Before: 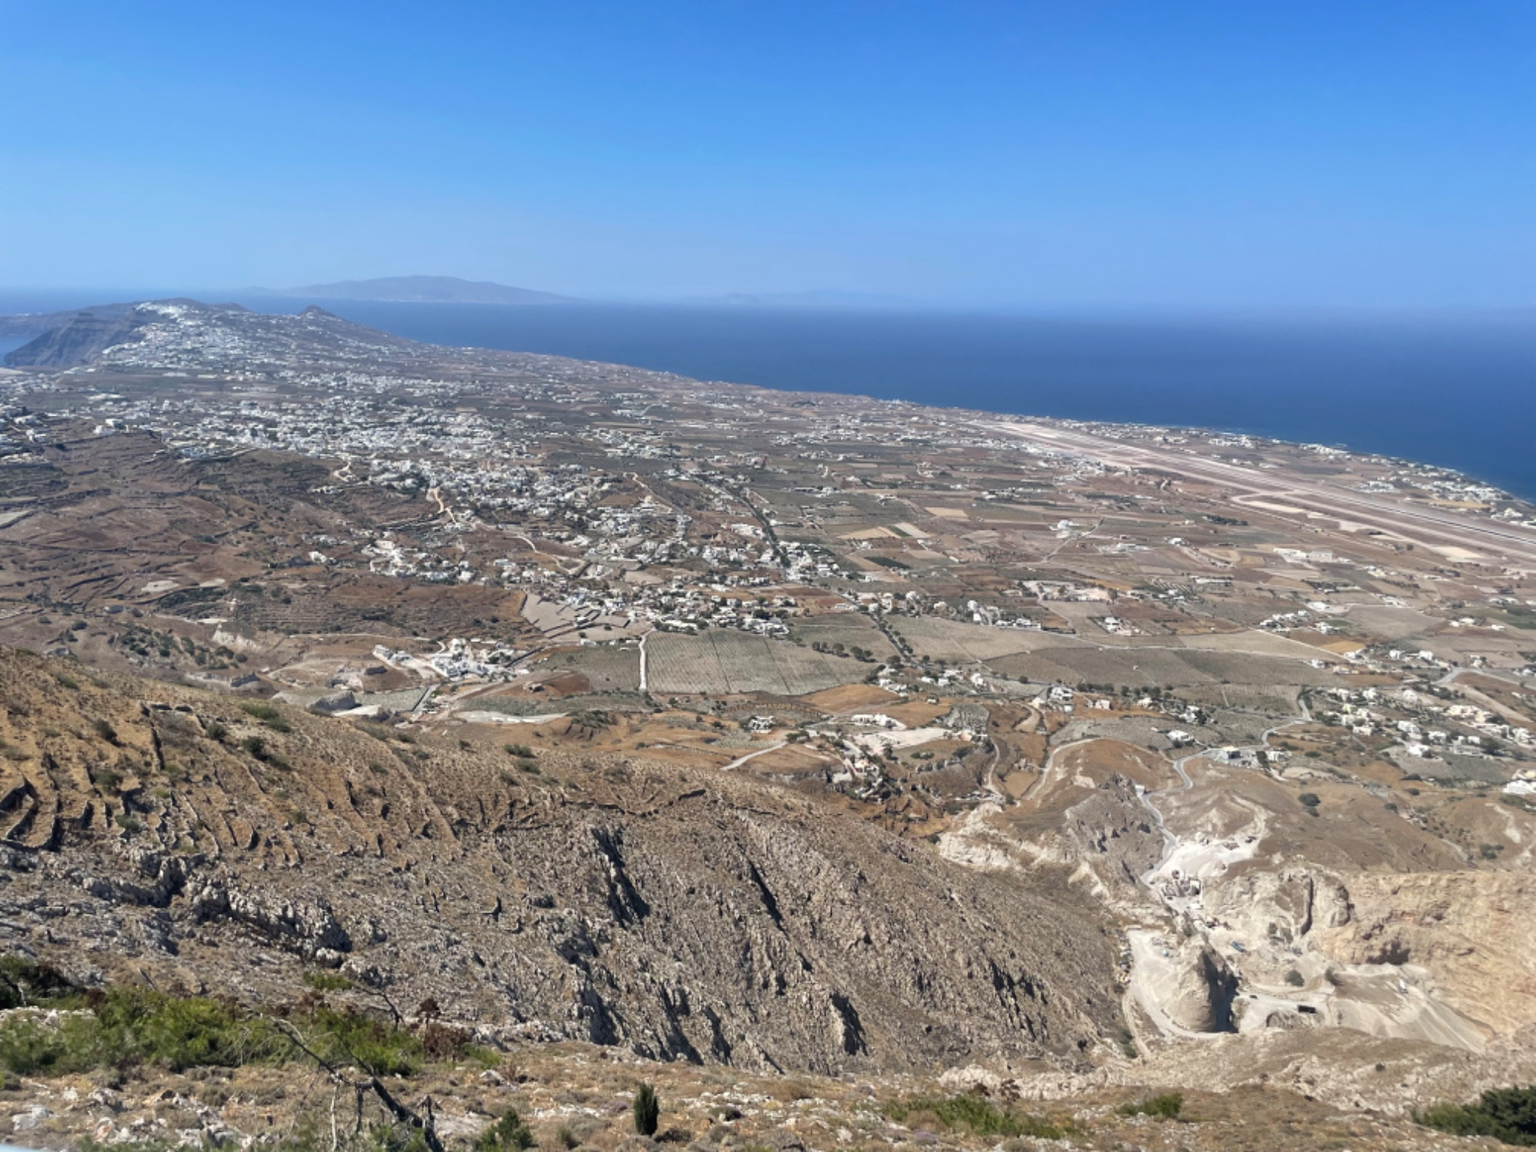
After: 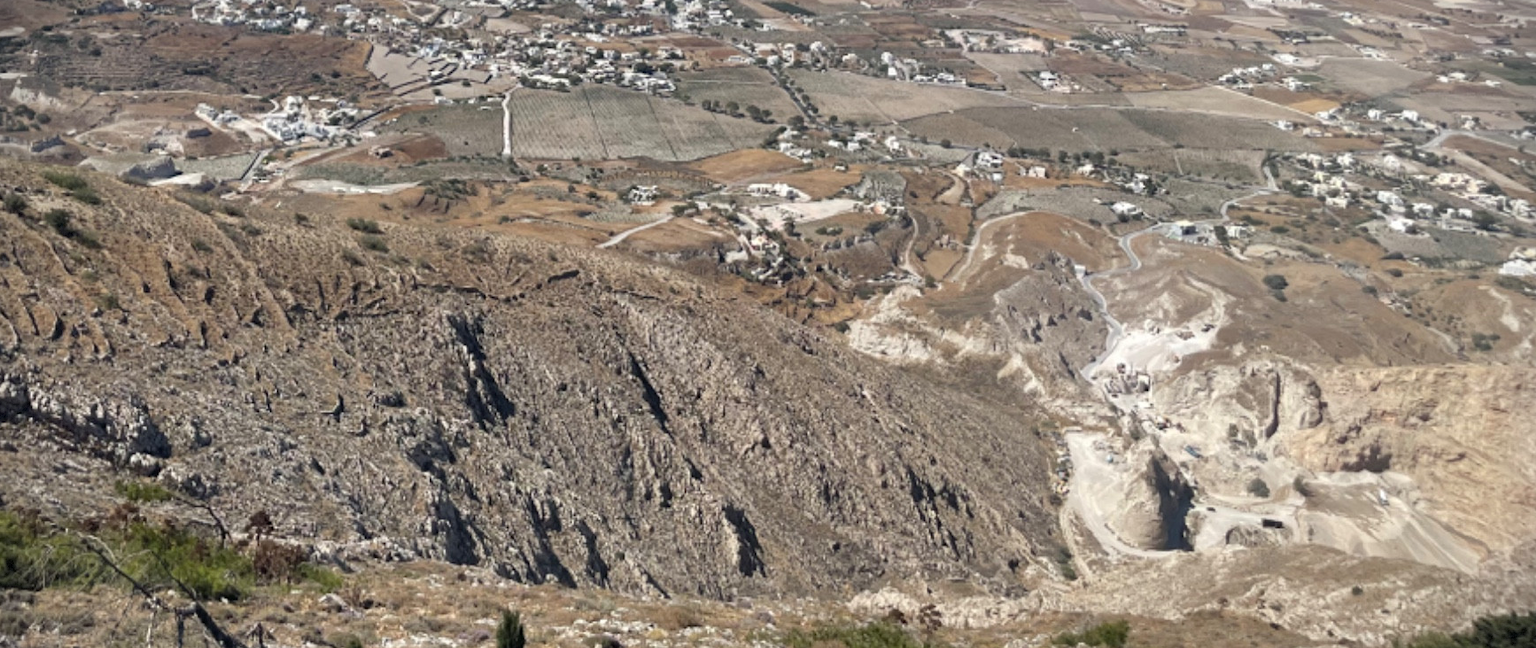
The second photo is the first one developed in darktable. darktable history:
crop and rotate: left 13.272%, top 48.217%, bottom 2.93%
vignetting: fall-off start 88.94%, fall-off radius 42.9%, brightness -0.69, width/height ratio 1.162, dithering 8-bit output, unbound false
